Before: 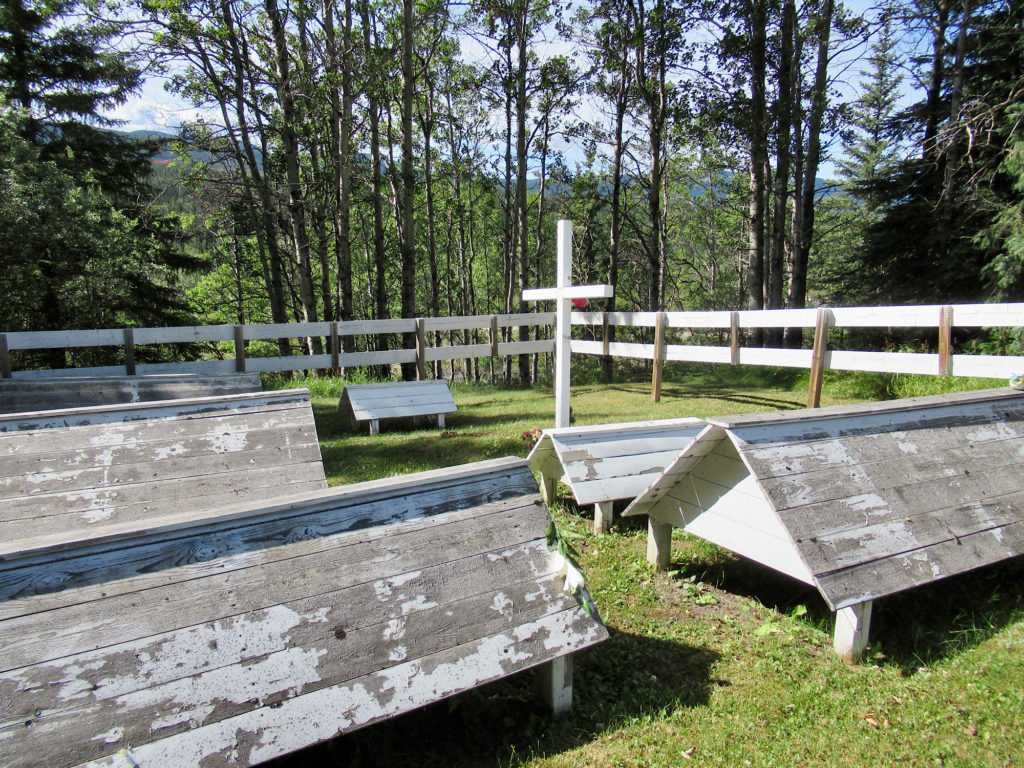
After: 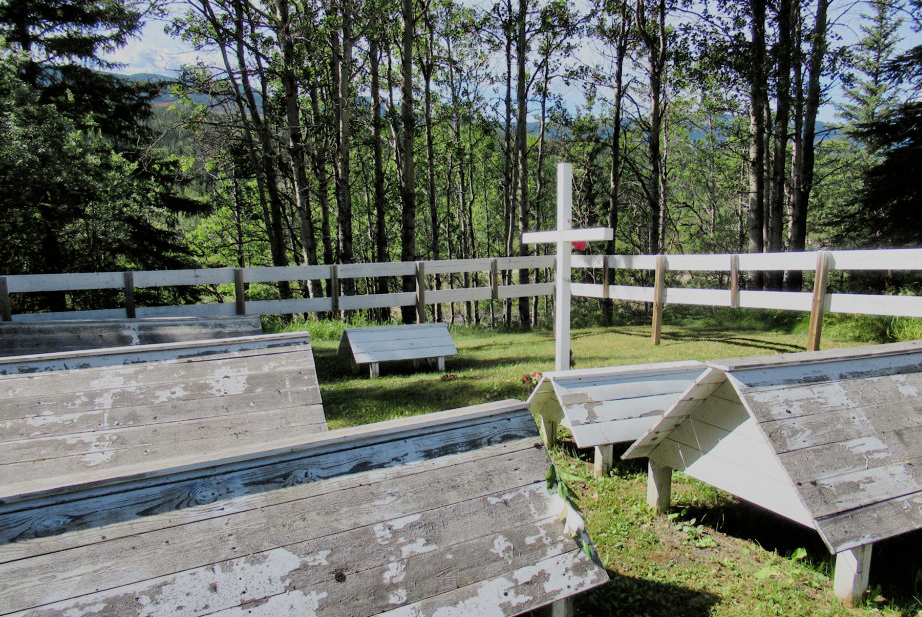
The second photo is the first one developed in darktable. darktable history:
filmic rgb: black relative exposure -7.65 EV, white relative exposure 4.56 EV, hardness 3.61, color science v6 (2022)
crop: top 7.542%, right 9.864%, bottom 12.025%
